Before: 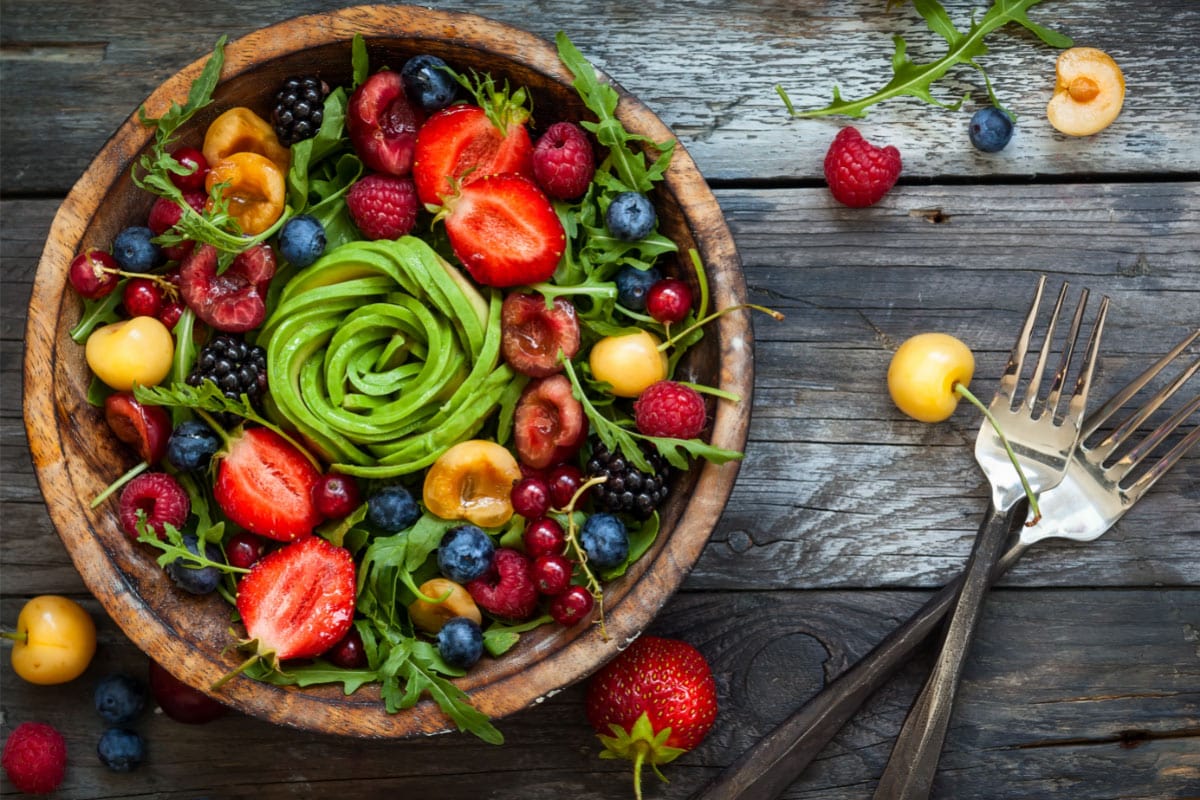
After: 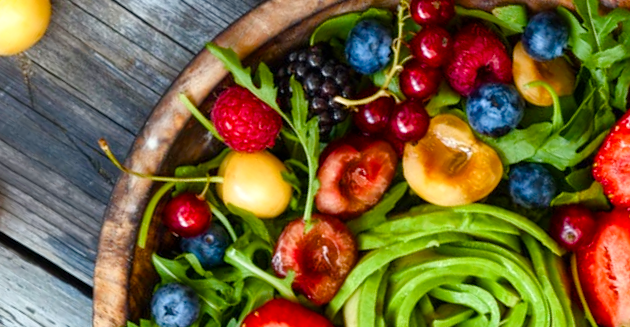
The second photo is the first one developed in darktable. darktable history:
crop and rotate: angle 147.92°, left 9.132%, top 15.64%, right 4.456%, bottom 17.15%
color balance rgb: perceptual saturation grading › global saturation 20%, perceptual saturation grading › highlights -24.838%, perceptual saturation grading › shadows 50.1%, perceptual brilliance grading › global brilliance 2.652%, perceptual brilliance grading › highlights -2.569%, perceptual brilliance grading › shadows 3.471%
exposure: black level correction 0, exposure 0.199 EV, compensate highlight preservation false
